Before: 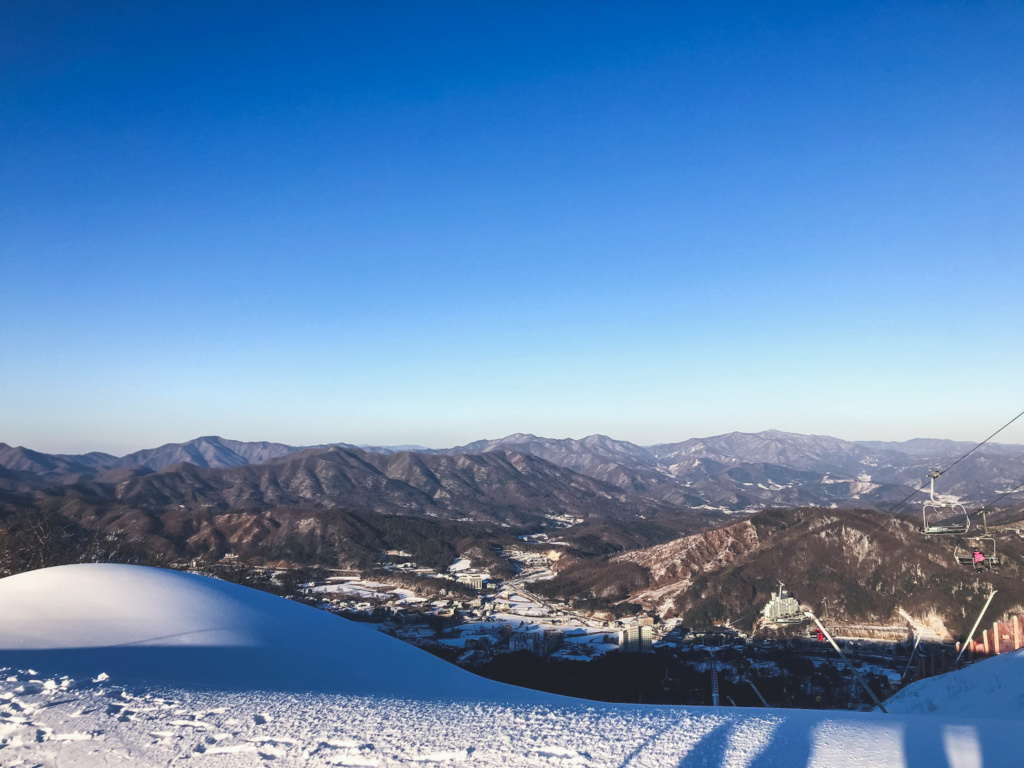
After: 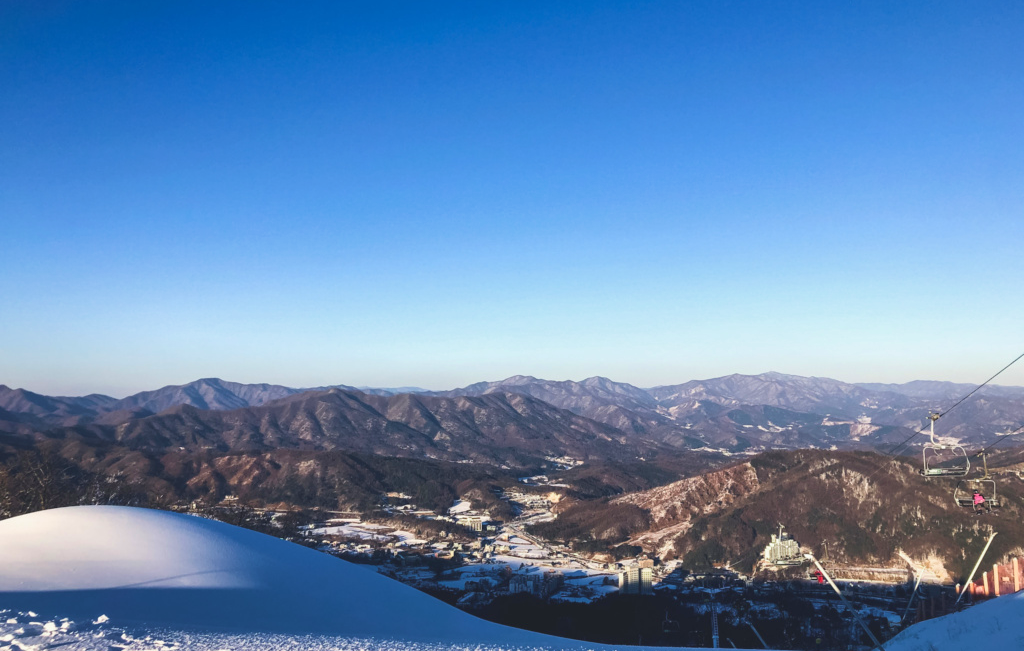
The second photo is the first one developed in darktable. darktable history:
velvia: on, module defaults
crop: top 7.594%, bottom 7.624%
